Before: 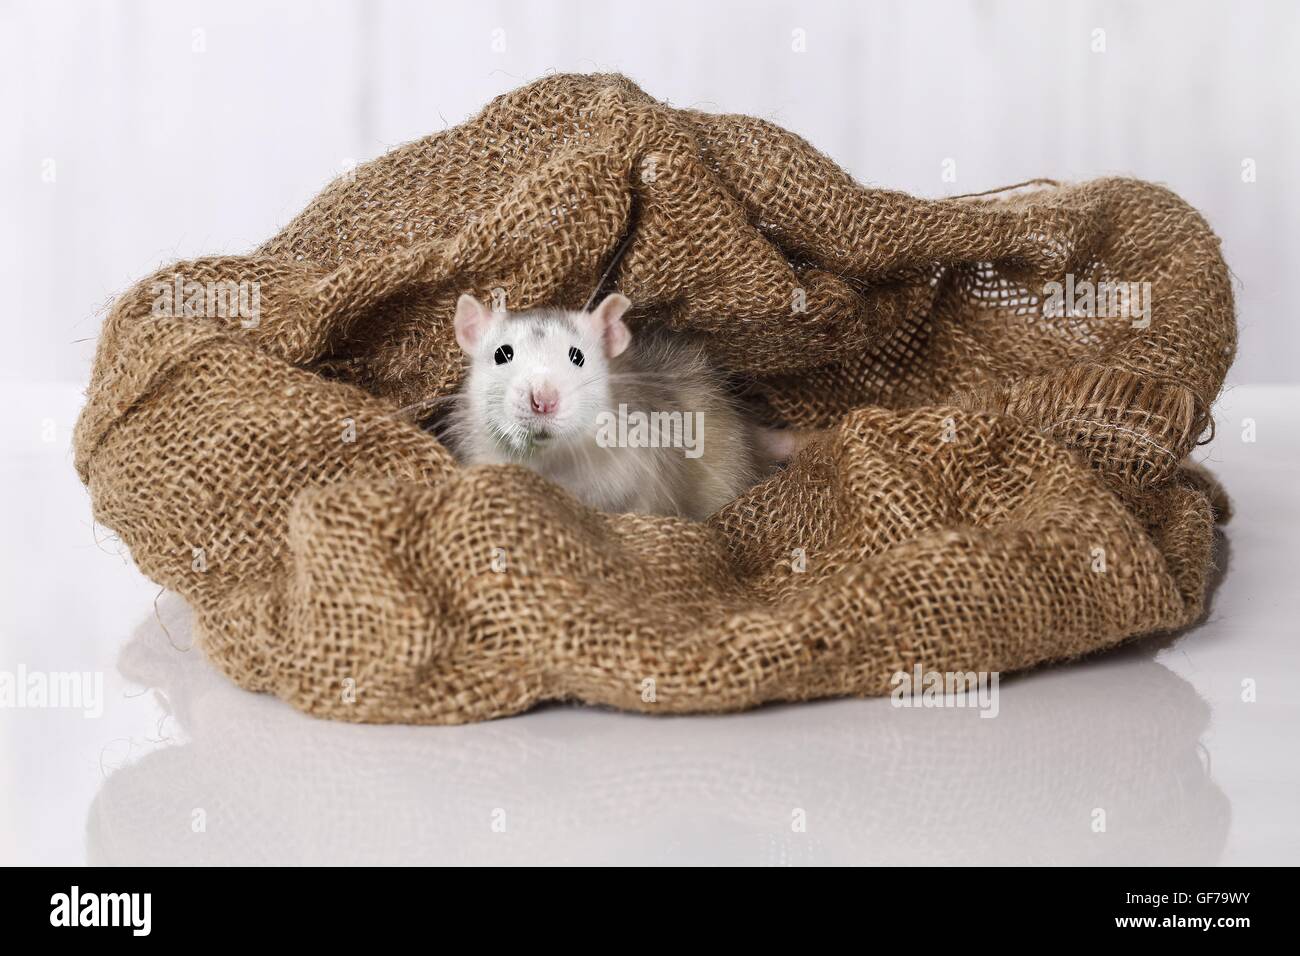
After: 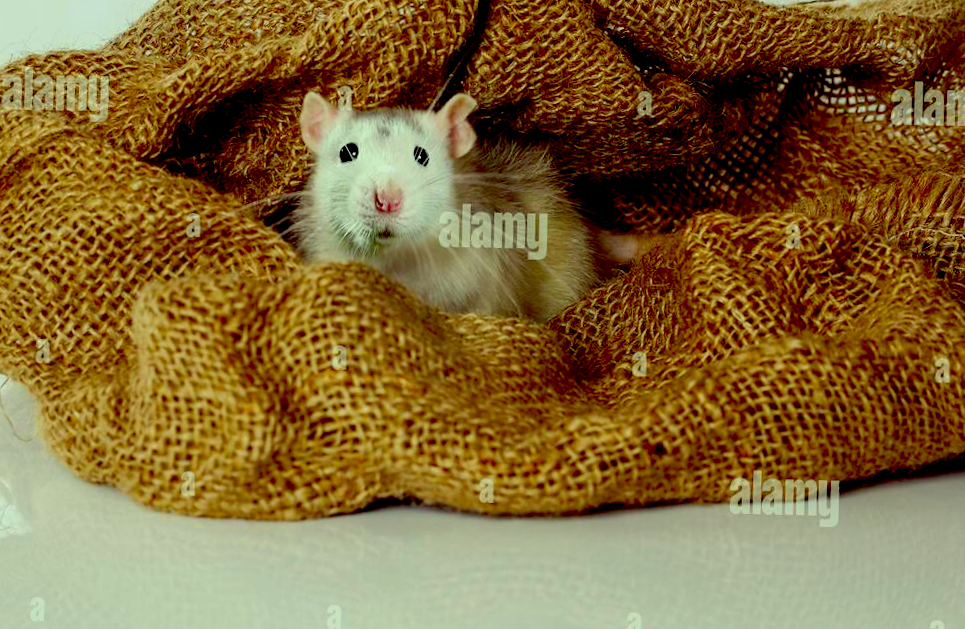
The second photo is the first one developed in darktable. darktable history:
color correction: highlights a* -10.77, highlights b* 9.8, saturation 1.72
rotate and perspective: rotation -2.22°, lens shift (horizontal) -0.022, automatic cropping off
crop and rotate: angle -3.37°, left 9.79%, top 20.73%, right 12.42%, bottom 11.82%
exposure: black level correction 0.046, exposure -0.228 EV, compensate highlight preservation false
